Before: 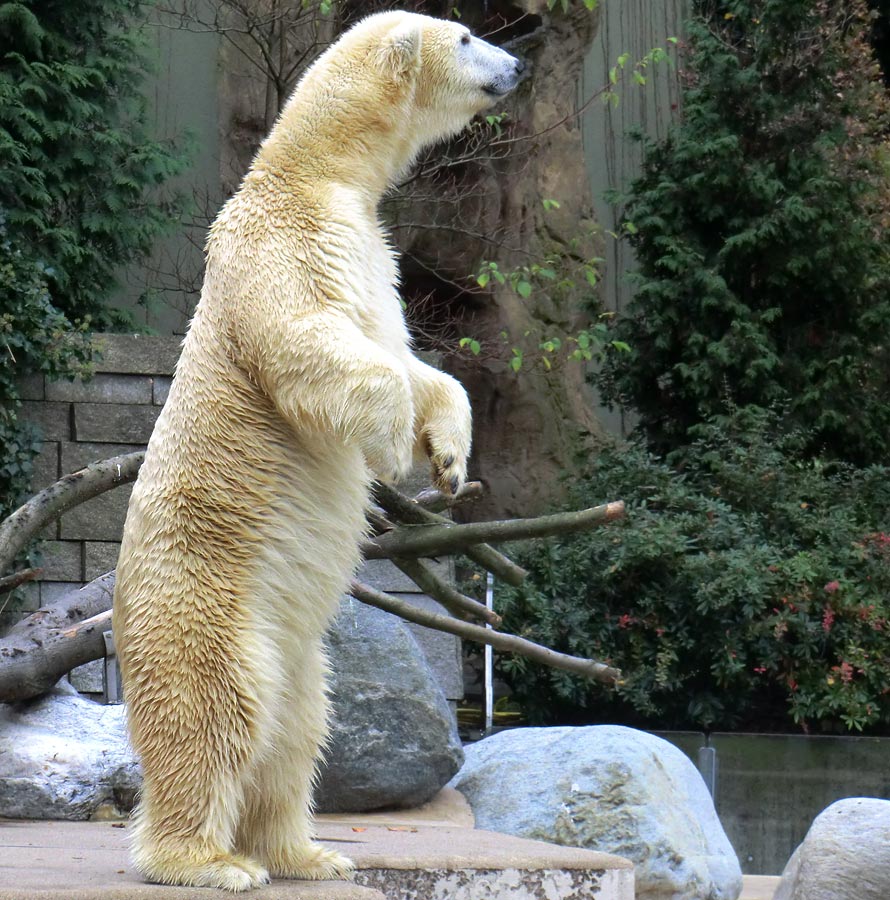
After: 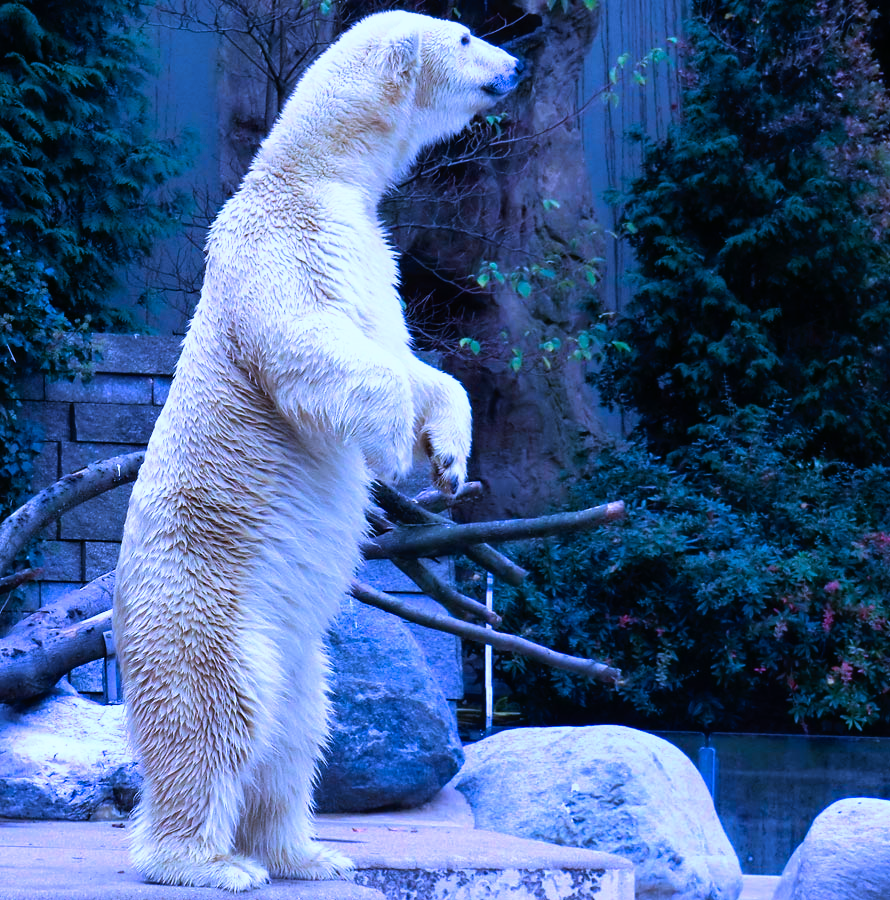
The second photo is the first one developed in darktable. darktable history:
color calibration: output R [1.063, -0.012, -0.003, 0], output B [-0.079, 0.047, 1, 0], illuminant custom, x 0.46, y 0.43, temperature 2642.66 K
tone curve: curves: ch0 [(0, 0) (0.003, 0.004) (0.011, 0.008) (0.025, 0.012) (0.044, 0.02) (0.069, 0.028) (0.1, 0.034) (0.136, 0.059) (0.177, 0.1) (0.224, 0.151) (0.277, 0.203) (0.335, 0.266) (0.399, 0.344) (0.468, 0.414) (0.543, 0.507) (0.623, 0.602) (0.709, 0.704) (0.801, 0.804) (0.898, 0.927) (1, 1)], preserve colors none
